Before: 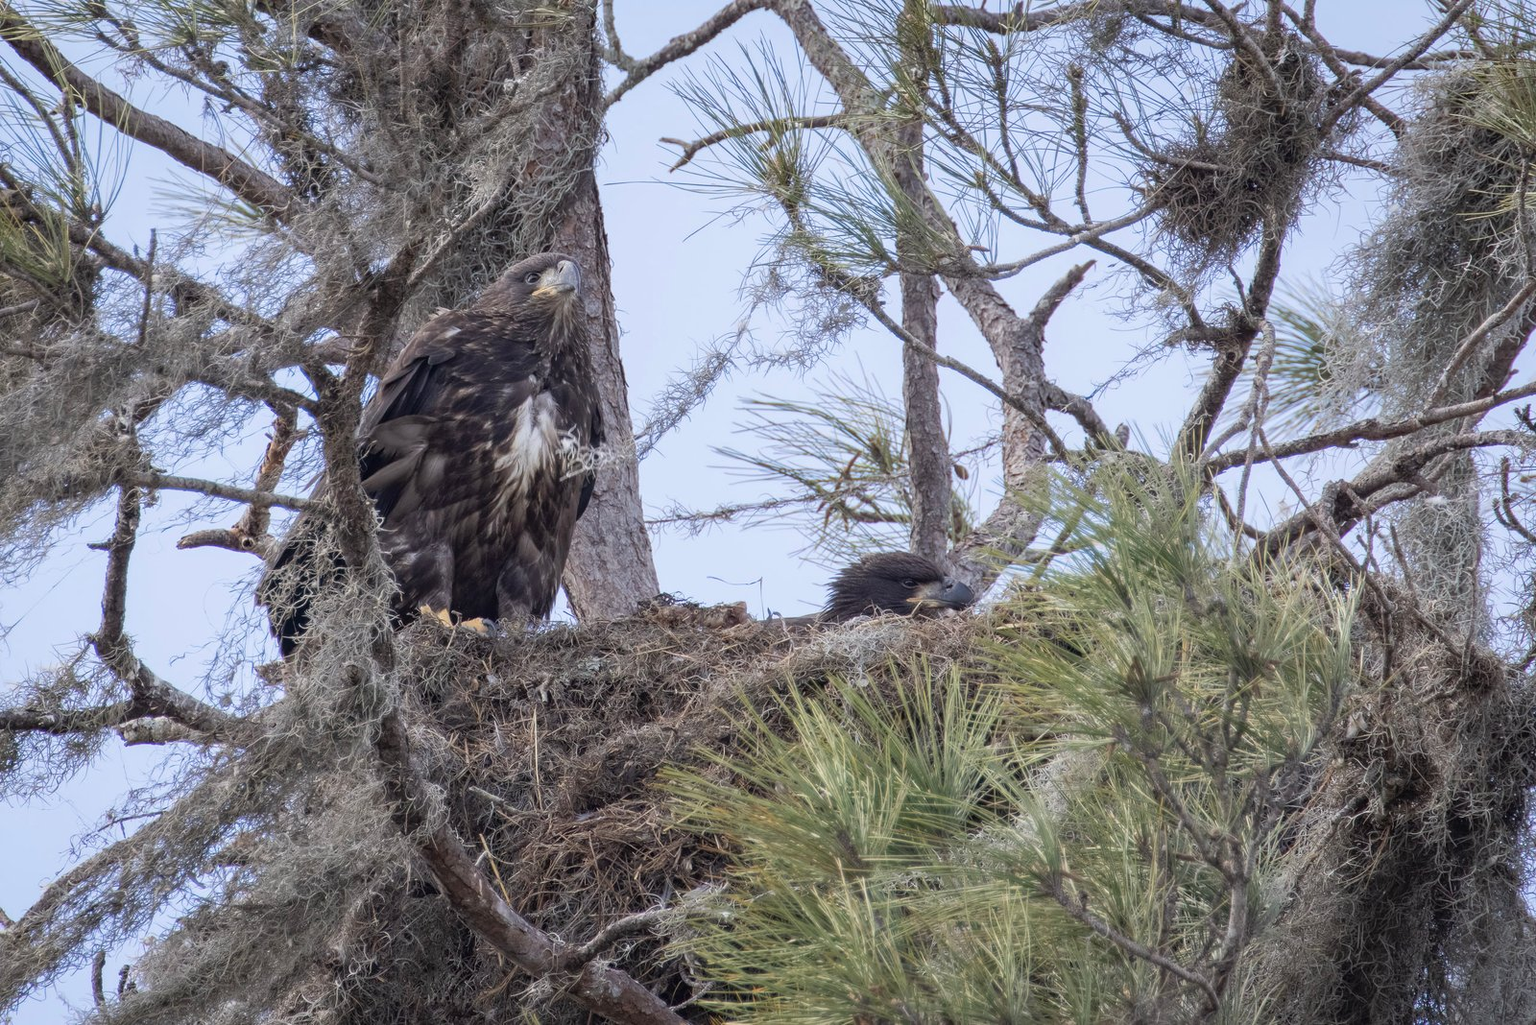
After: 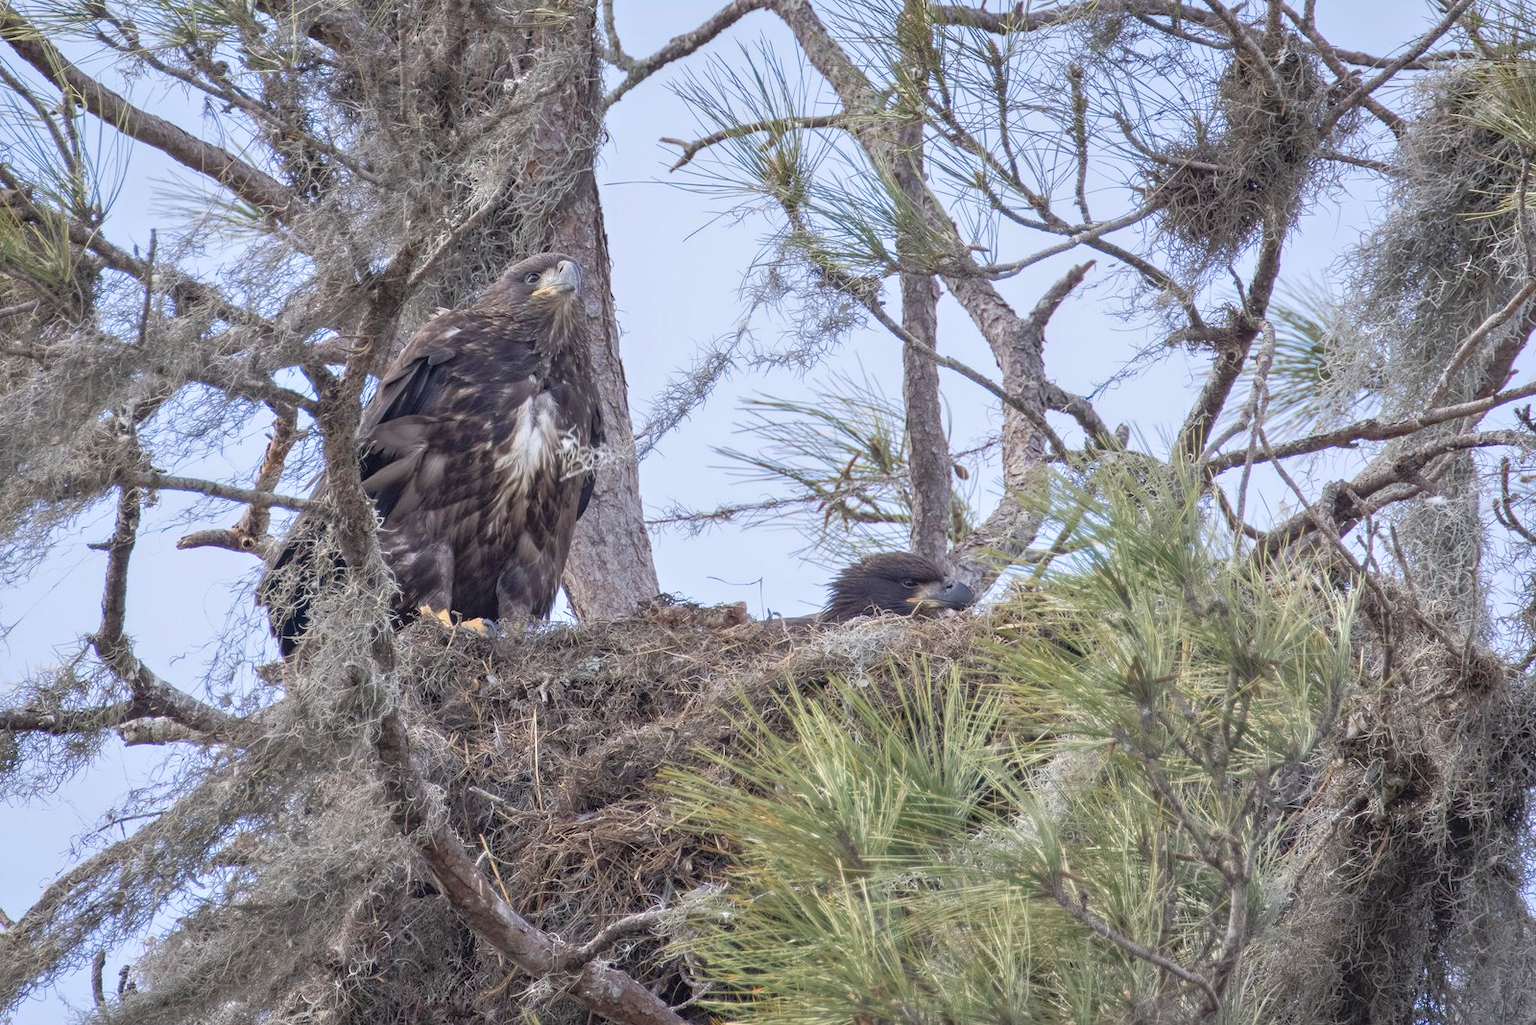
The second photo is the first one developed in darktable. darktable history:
tone equalizer: -8 EV 1 EV, -7 EV 1 EV, -6 EV 1 EV, -5 EV 1 EV, -4 EV 1 EV, -3 EV 0.75 EV, -2 EV 0.5 EV, -1 EV 0.25 EV
